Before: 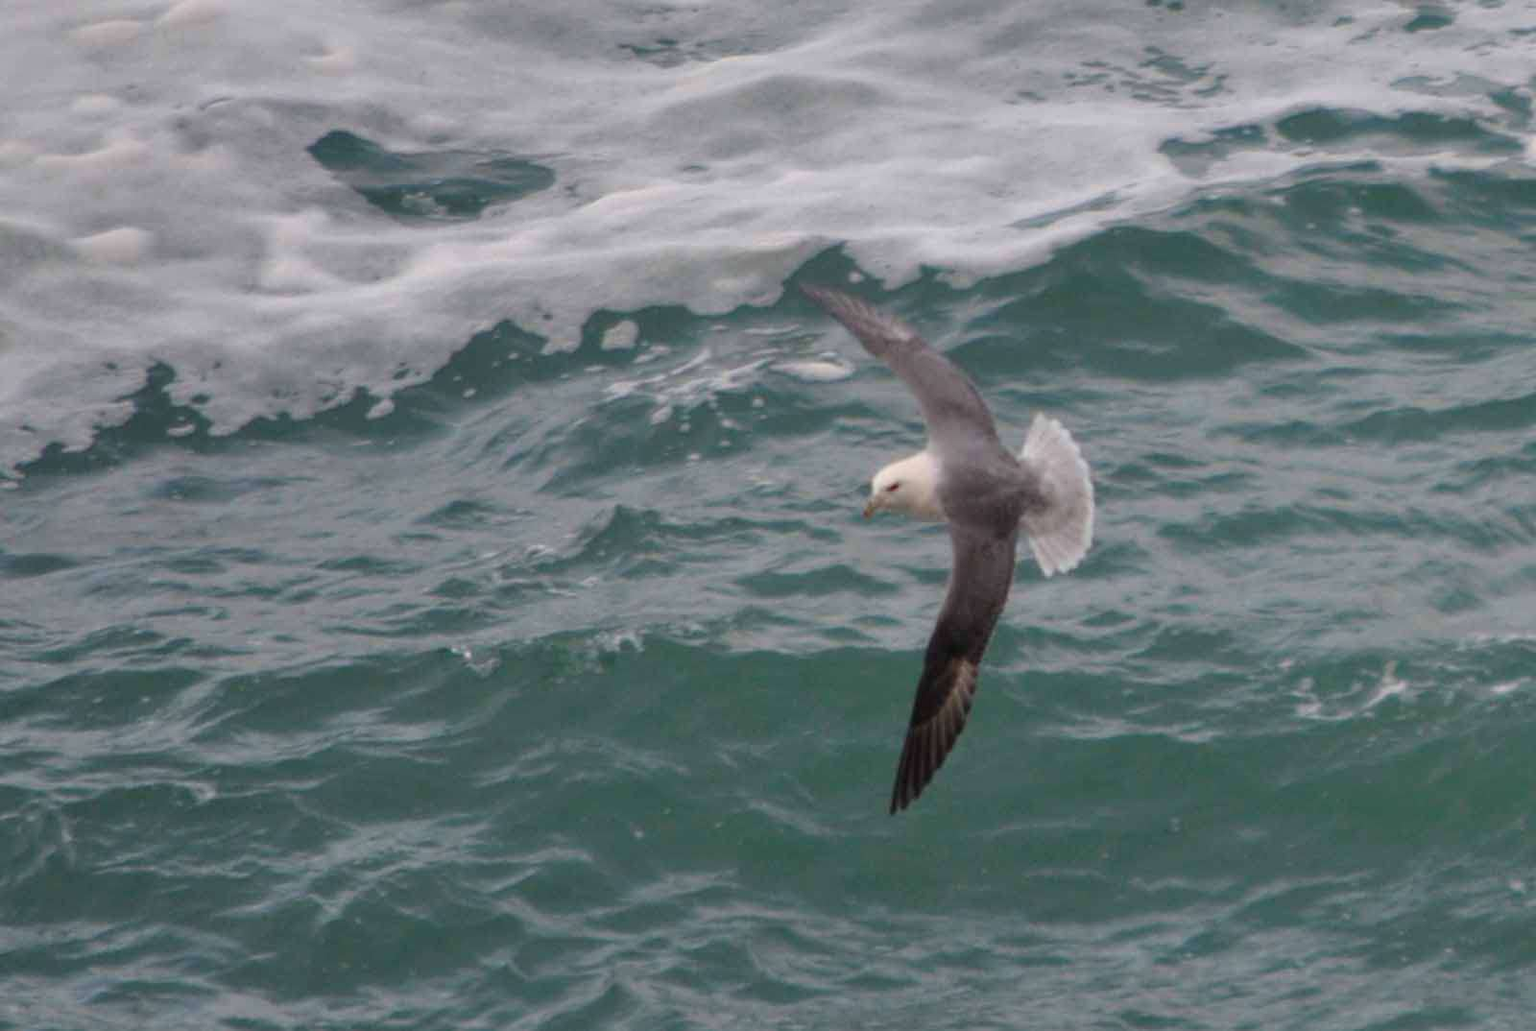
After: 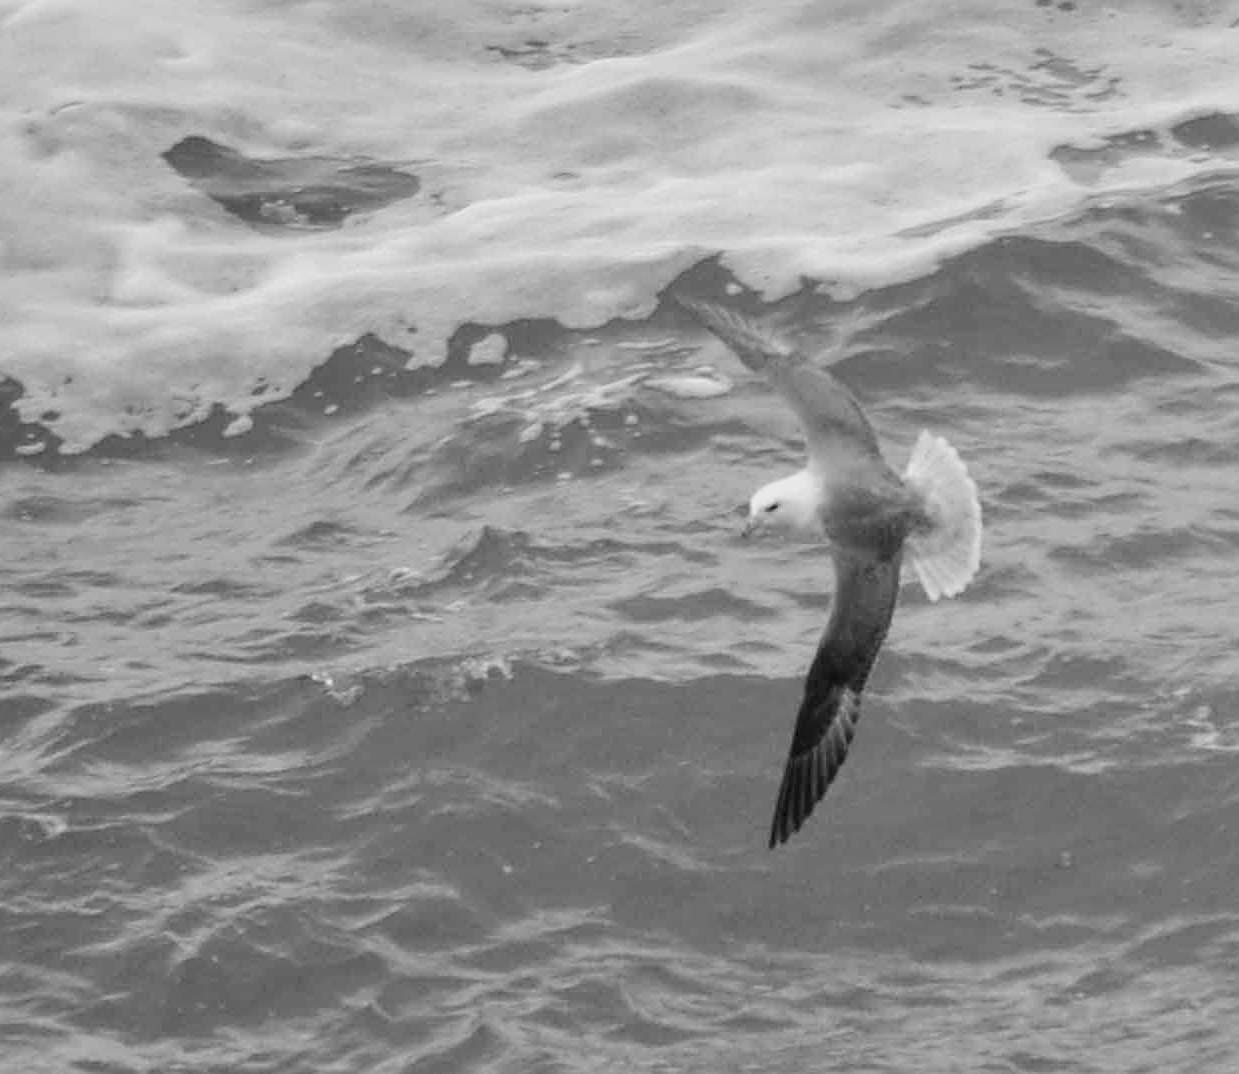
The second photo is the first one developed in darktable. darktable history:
sharpen: on, module defaults
monochrome: a -71.75, b 75.82
tone curve: curves: ch0 [(0, 0) (0.55, 0.716) (0.841, 0.969)]
crop: left 9.88%, right 12.664%
